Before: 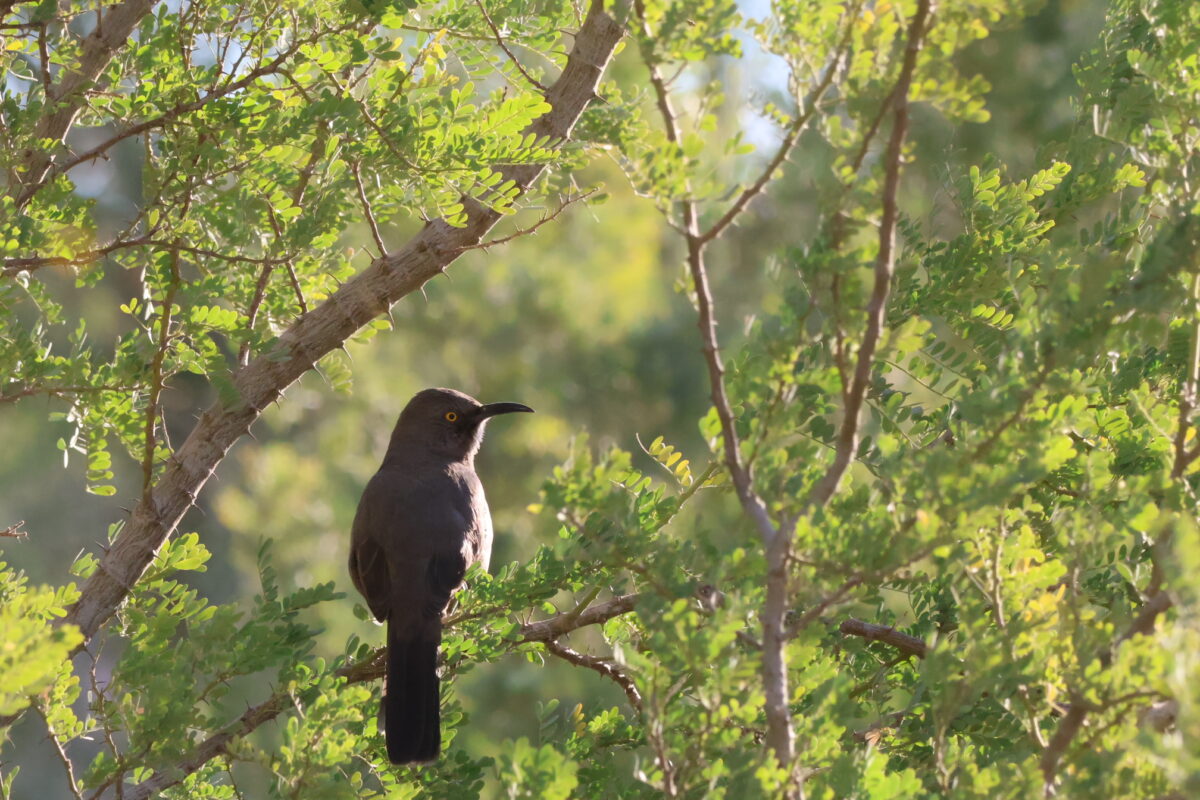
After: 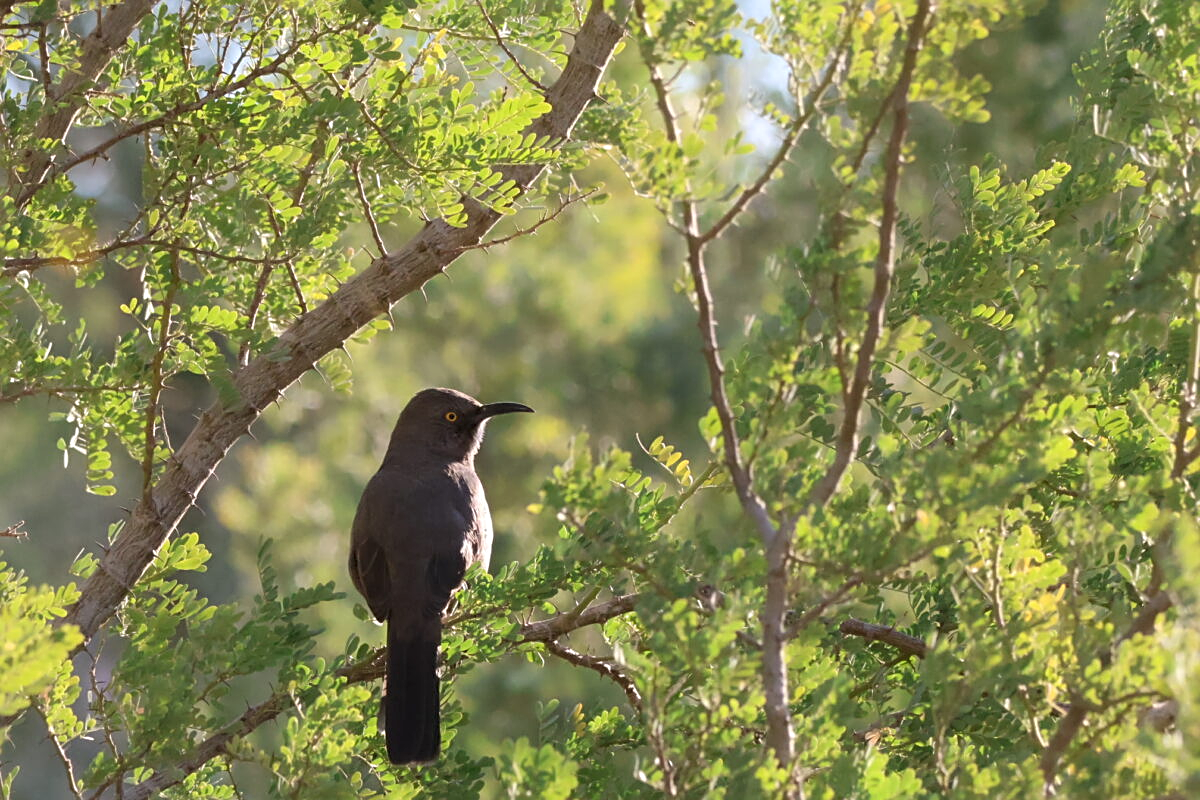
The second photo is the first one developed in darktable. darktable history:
local contrast: highlights 102%, shadows 98%, detail 120%, midtone range 0.2
sharpen: on, module defaults
